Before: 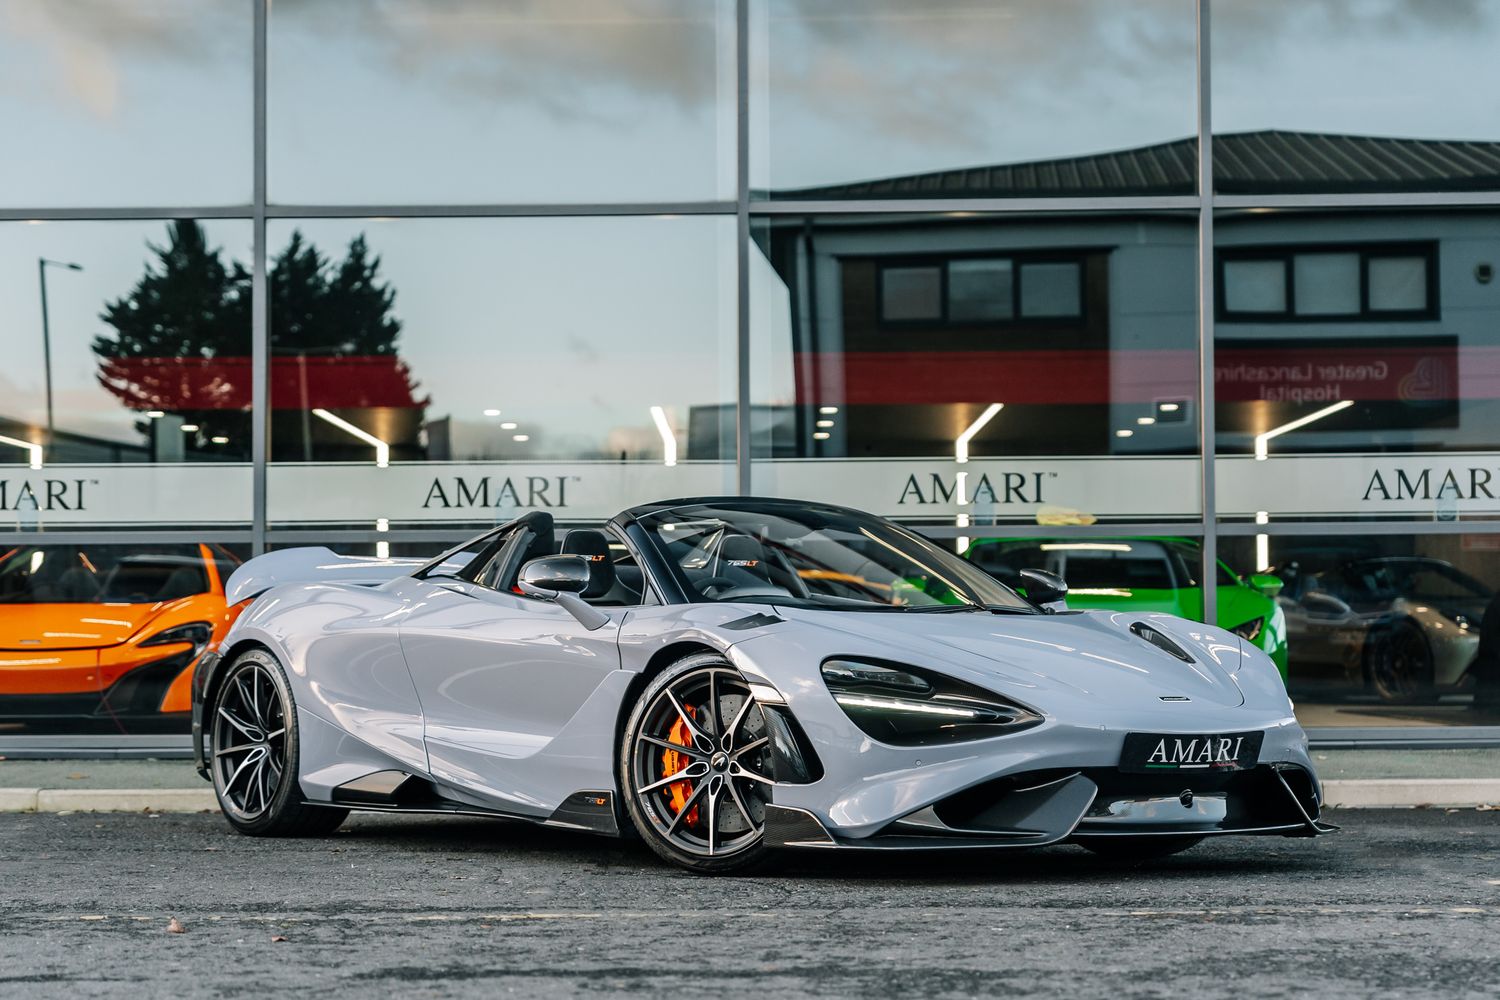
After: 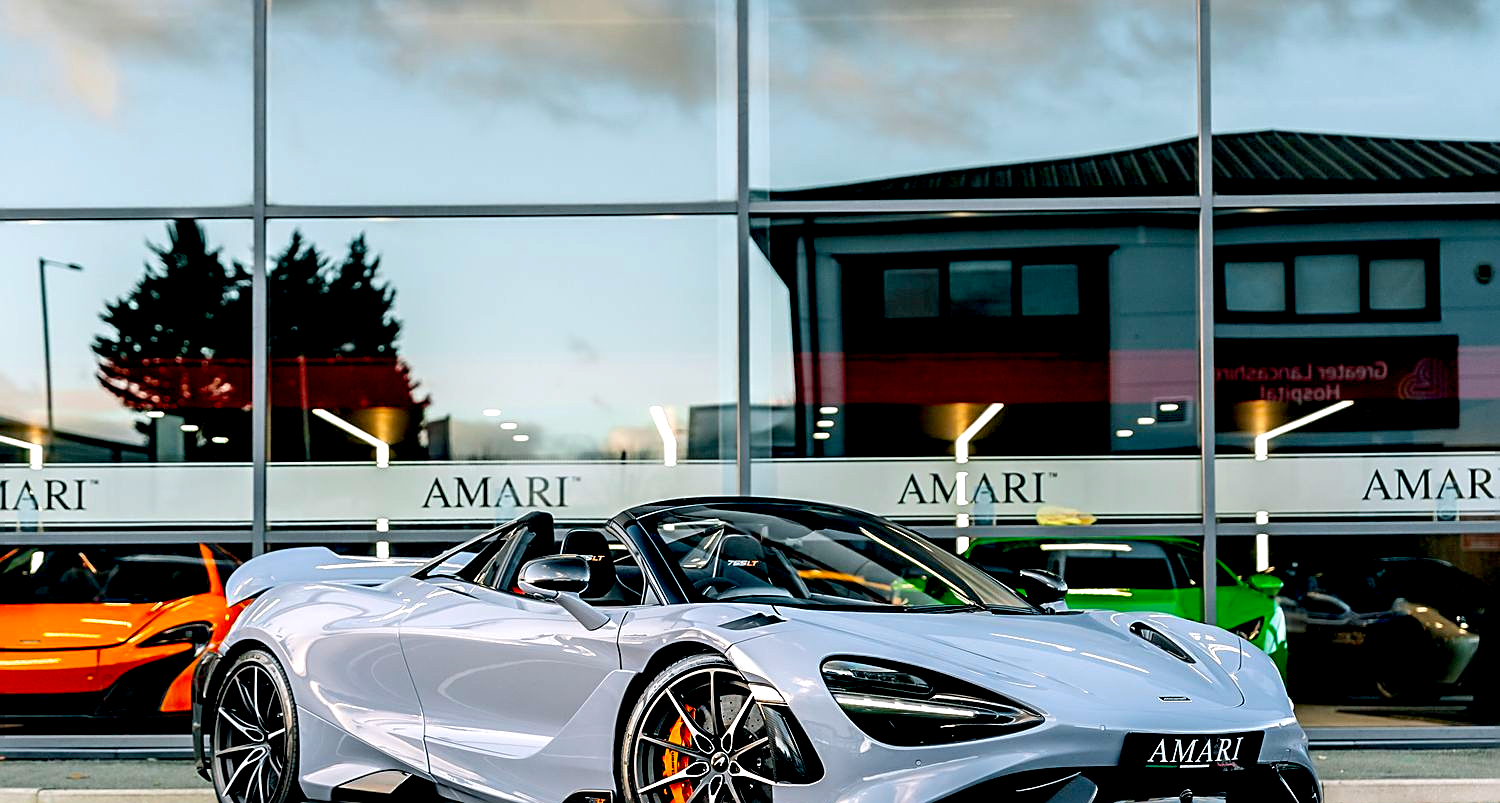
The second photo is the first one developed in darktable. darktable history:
crop: bottom 19.644%
sharpen: on, module defaults
color balance: lift [1, 1.001, 0.999, 1.001], gamma [1, 1.004, 1.007, 0.993], gain [1, 0.991, 0.987, 1.013], contrast 10%, output saturation 120%
exposure: black level correction 0.025, exposure 0.182 EV, compensate highlight preservation false
